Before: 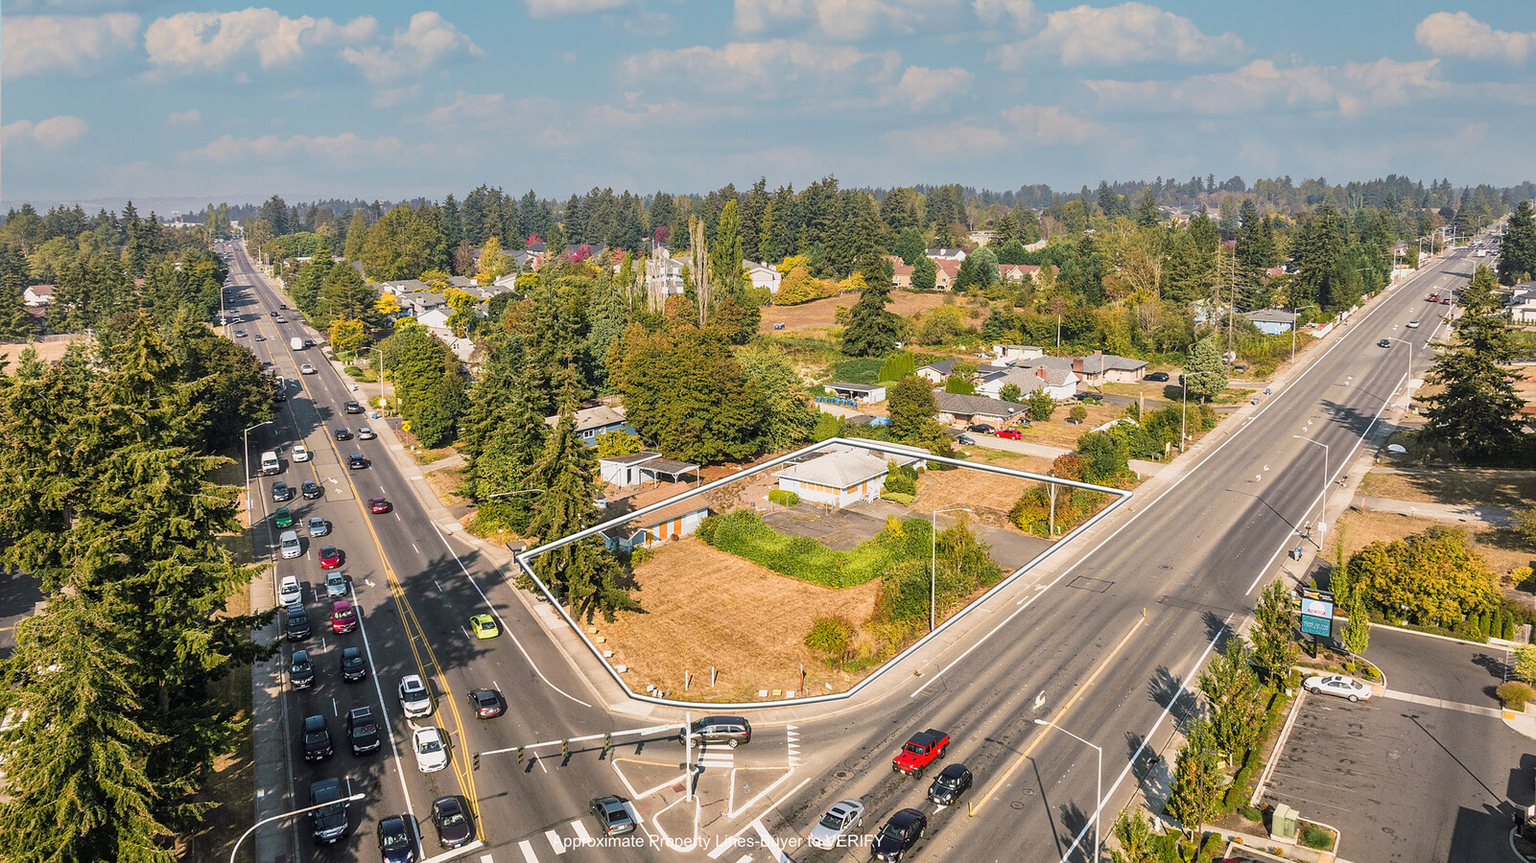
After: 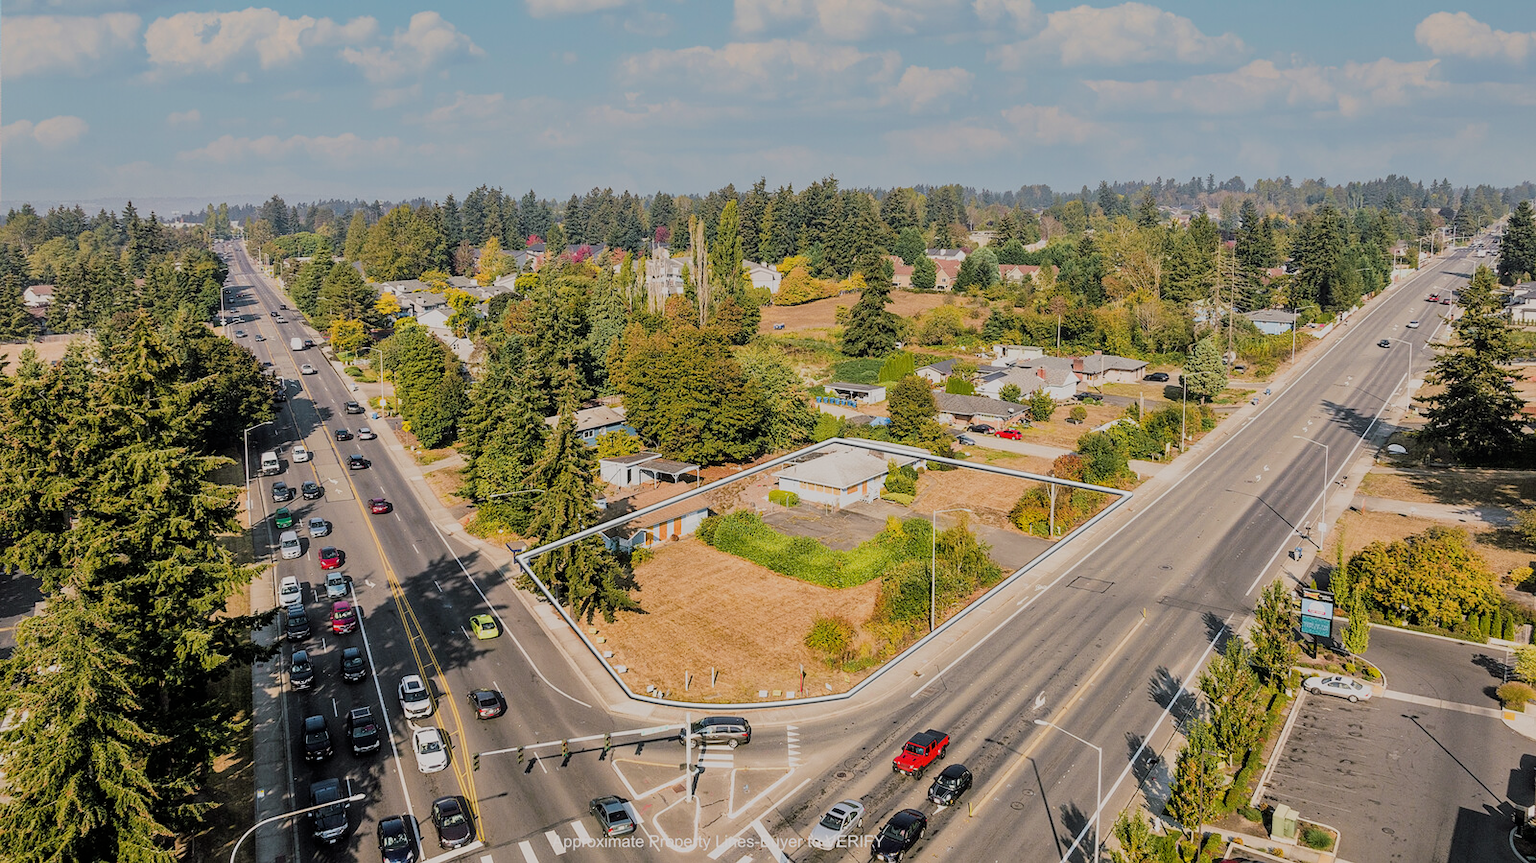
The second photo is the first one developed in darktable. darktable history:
filmic rgb: black relative exposure -7.26 EV, white relative exposure 5.05 EV, hardness 3.2
